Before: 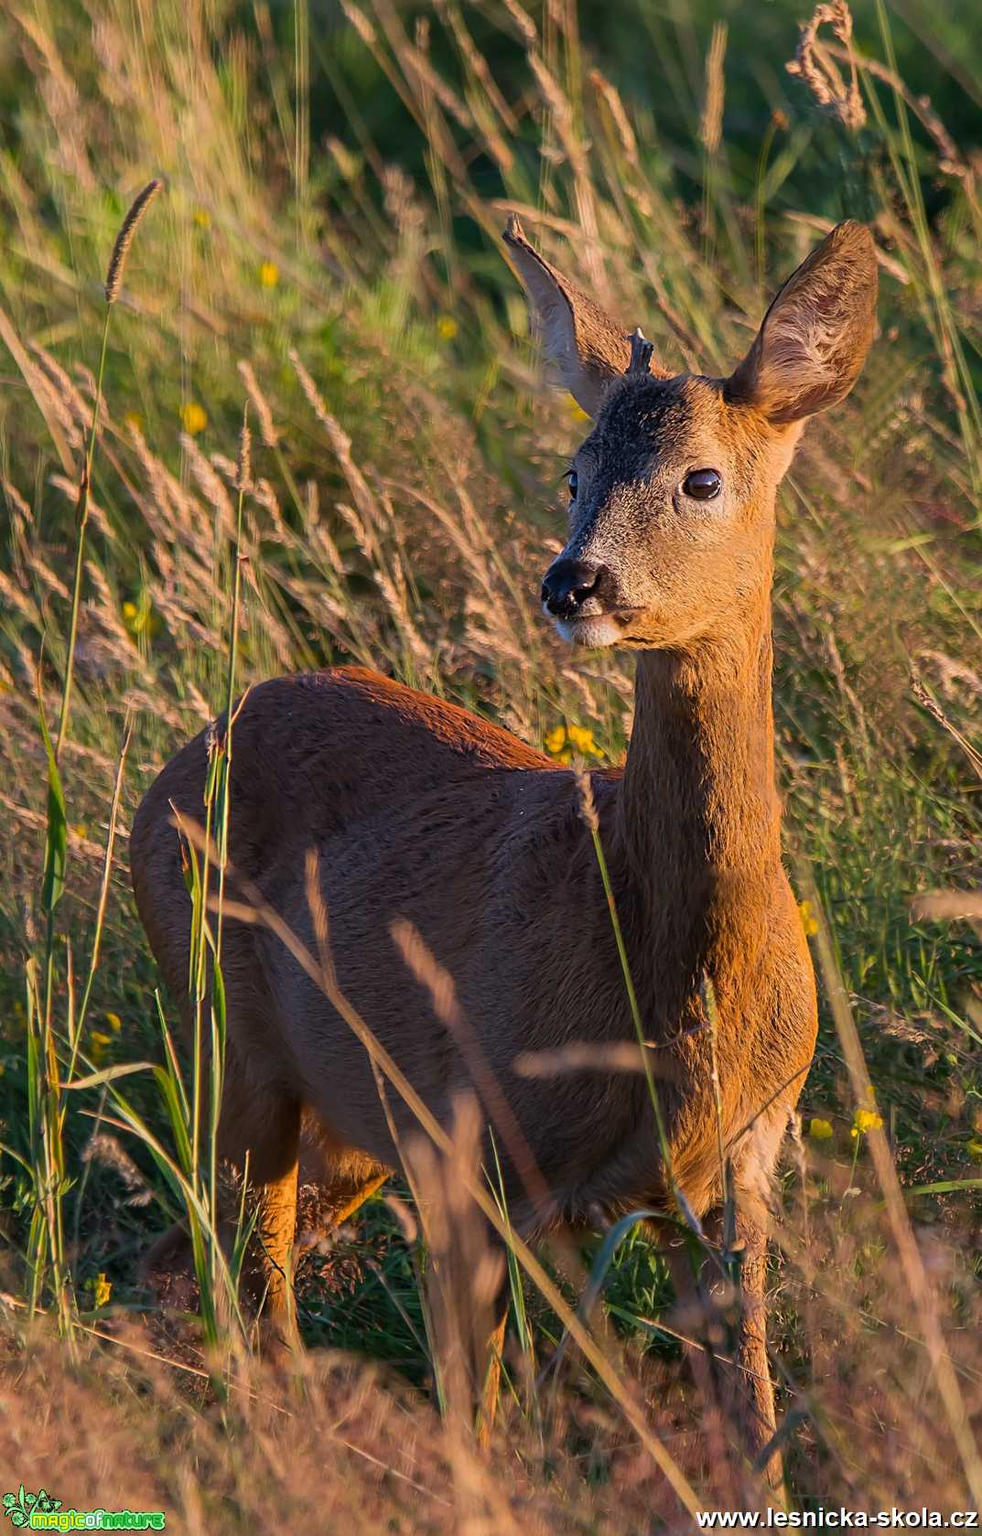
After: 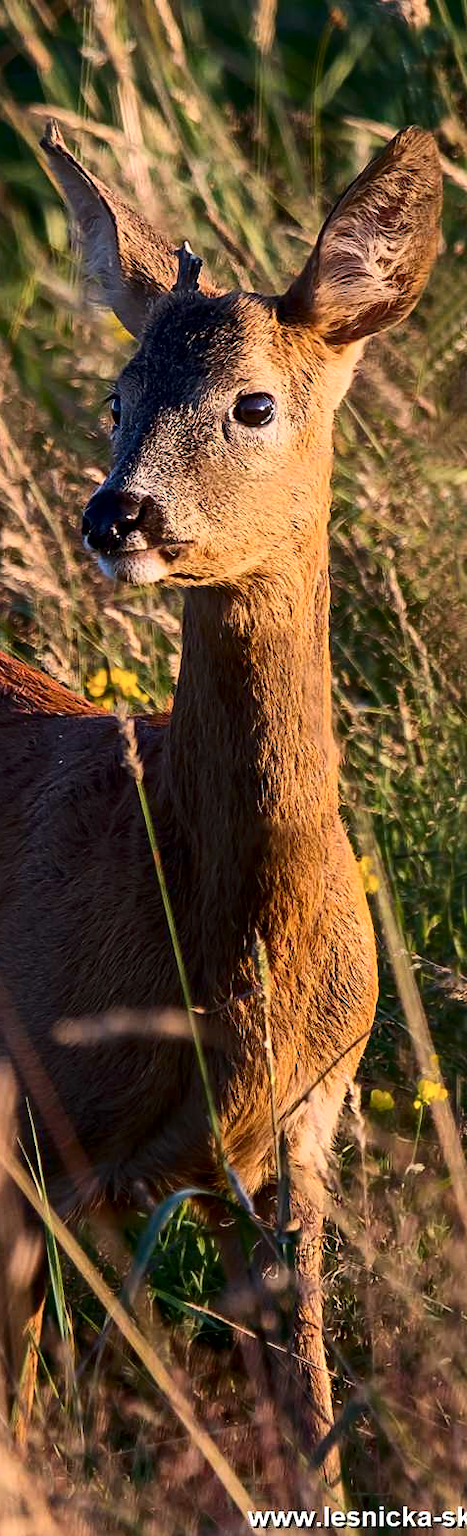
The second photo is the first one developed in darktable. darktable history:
crop: left 47.394%, top 6.705%, right 8.094%
contrast brightness saturation: contrast 0.286
local contrast: mode bilateral grid, contrast 20, coarseness 49, detail 129%, midtone range 0.2
